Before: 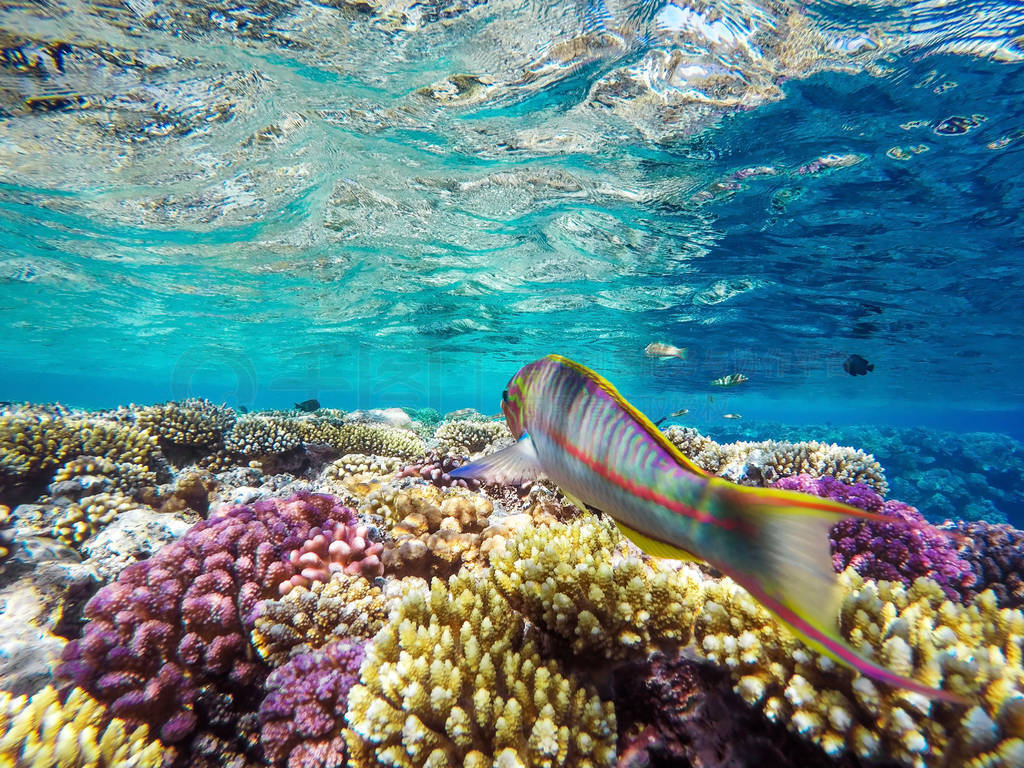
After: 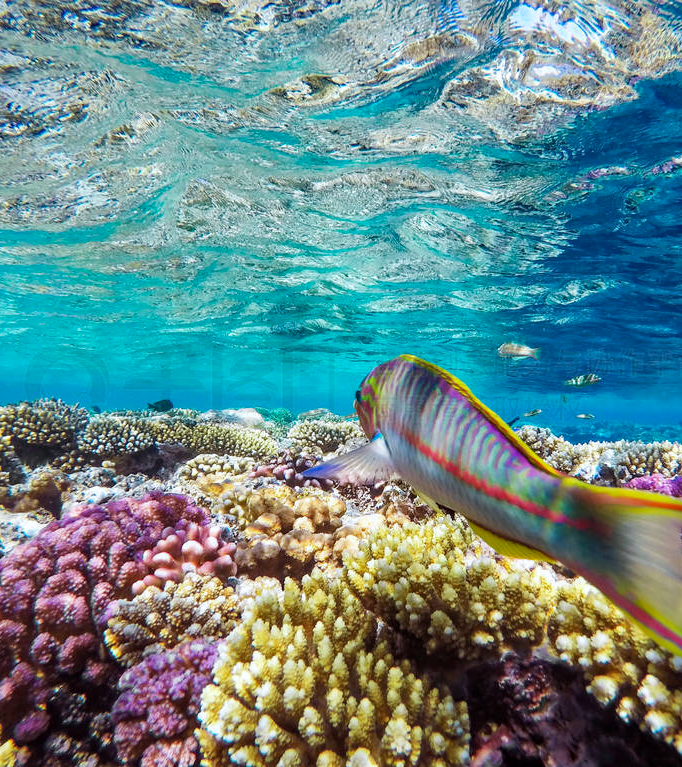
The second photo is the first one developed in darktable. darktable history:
white balance: red 0.98, blue 1.034
shadows and highlights: shadows 37.27, highlights -28.18, soften with gaussian
haze removal: on, module defaults
crop and rotate: left 14.436%, right 18.898%
